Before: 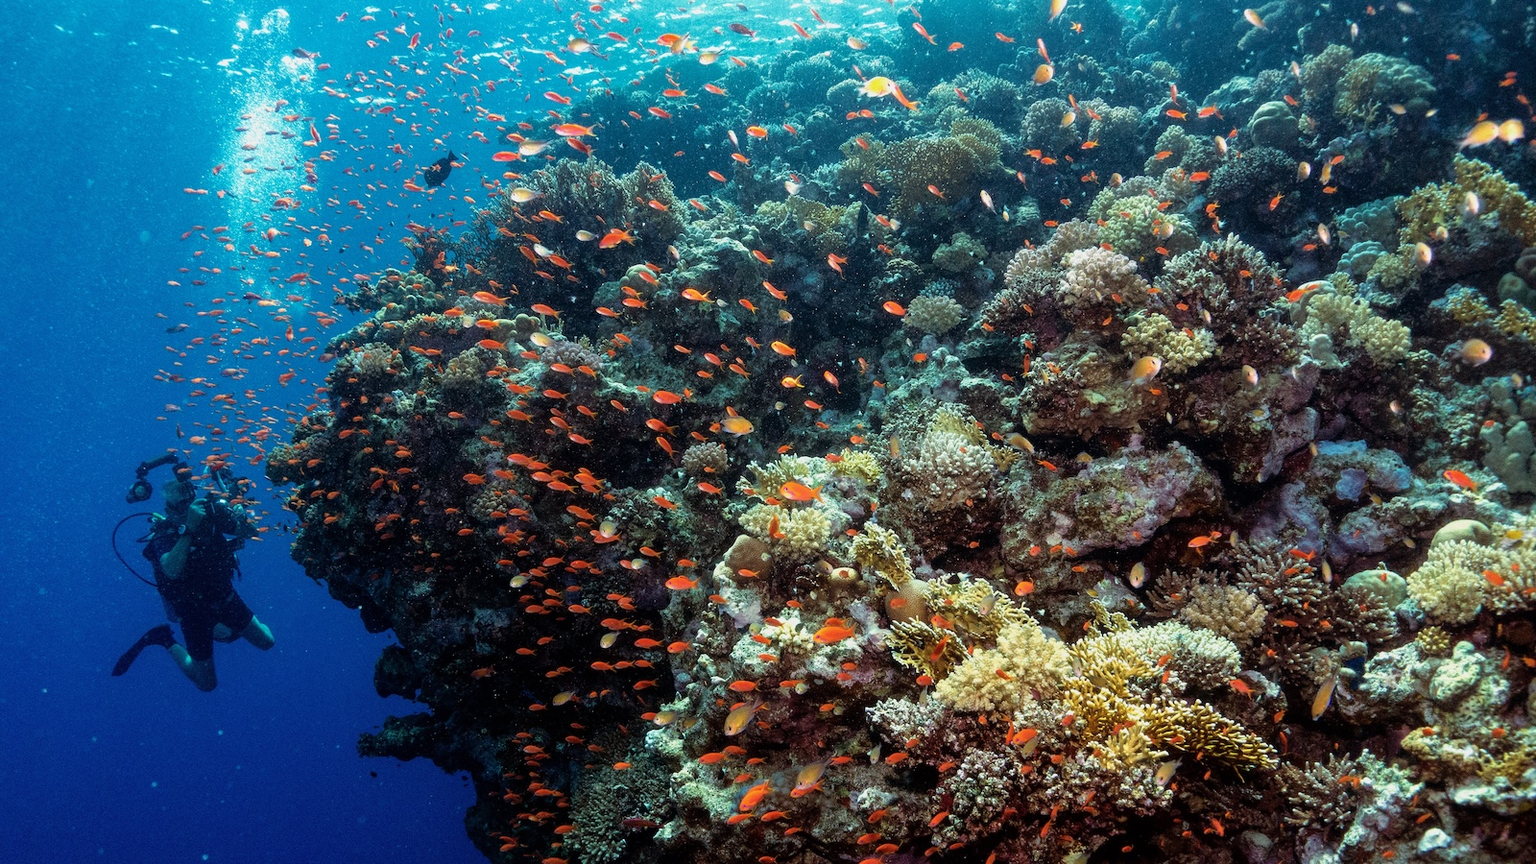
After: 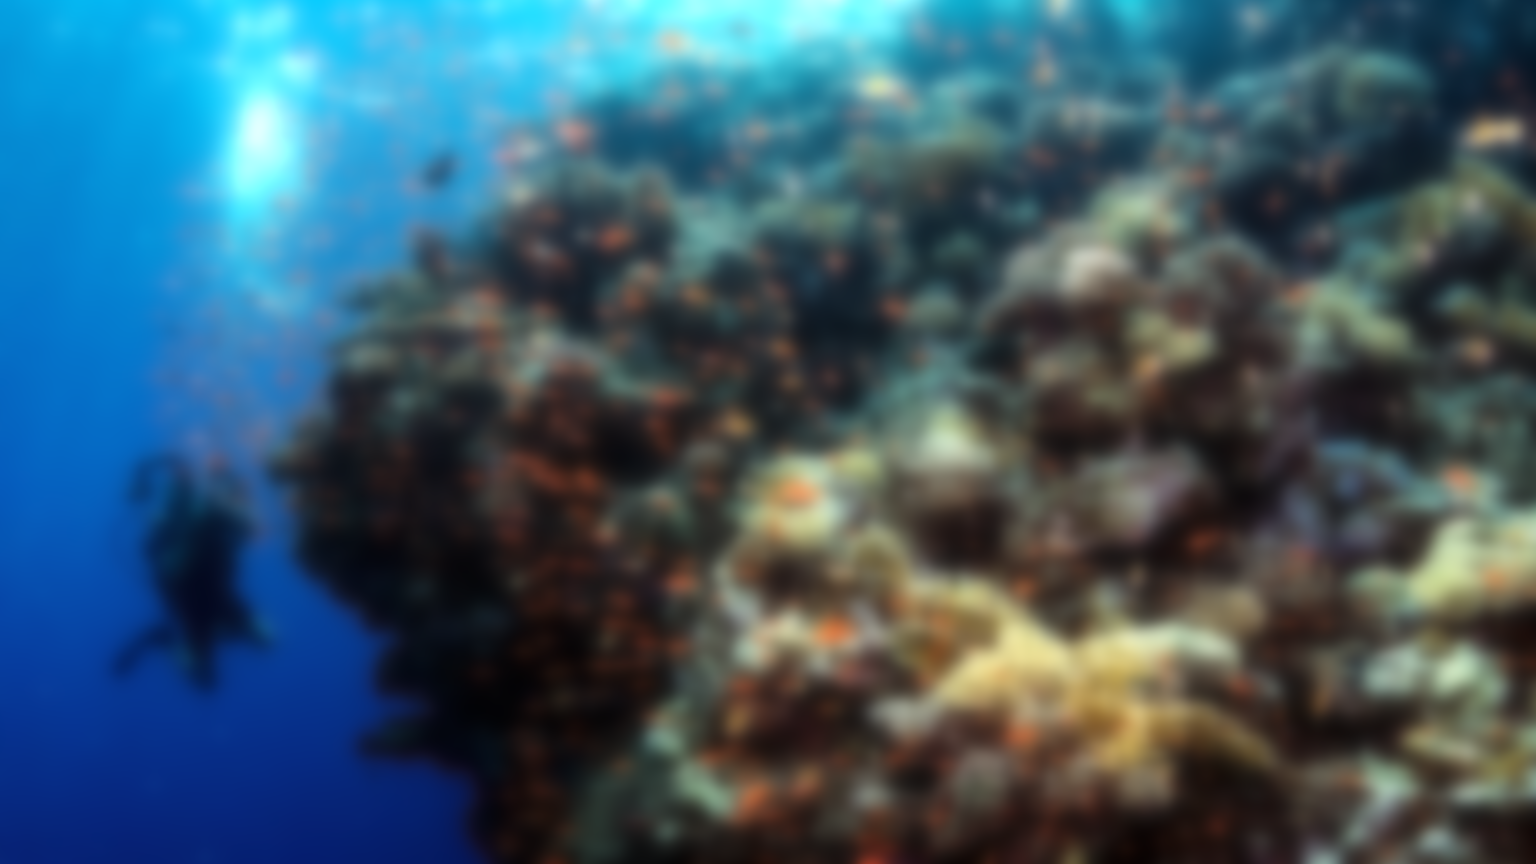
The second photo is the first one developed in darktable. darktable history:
lowpass: on, module defaults
sharpen: radius 1.4, amount 1.25, threshold 0.7
tone equalizer: -8 EV -0.75 EV, -7 EV -0.7 EV, -6 EV -0.6 EV, -5 EV -0.4 EV, -3 EV 0.4 EV, -2 EV 0.6 EV, -1 EV 0.7 EV, +0 EV 0.75 EV, edges refinement/feathering 500, mask exposure compensation -1.57 EV, preserve details no
